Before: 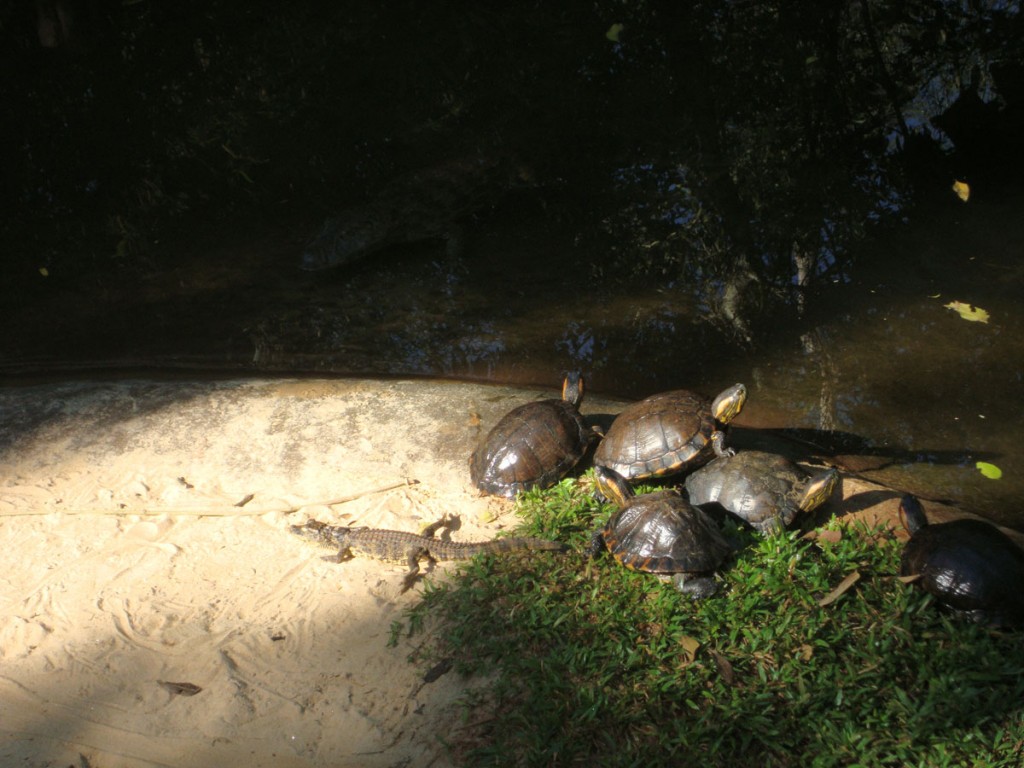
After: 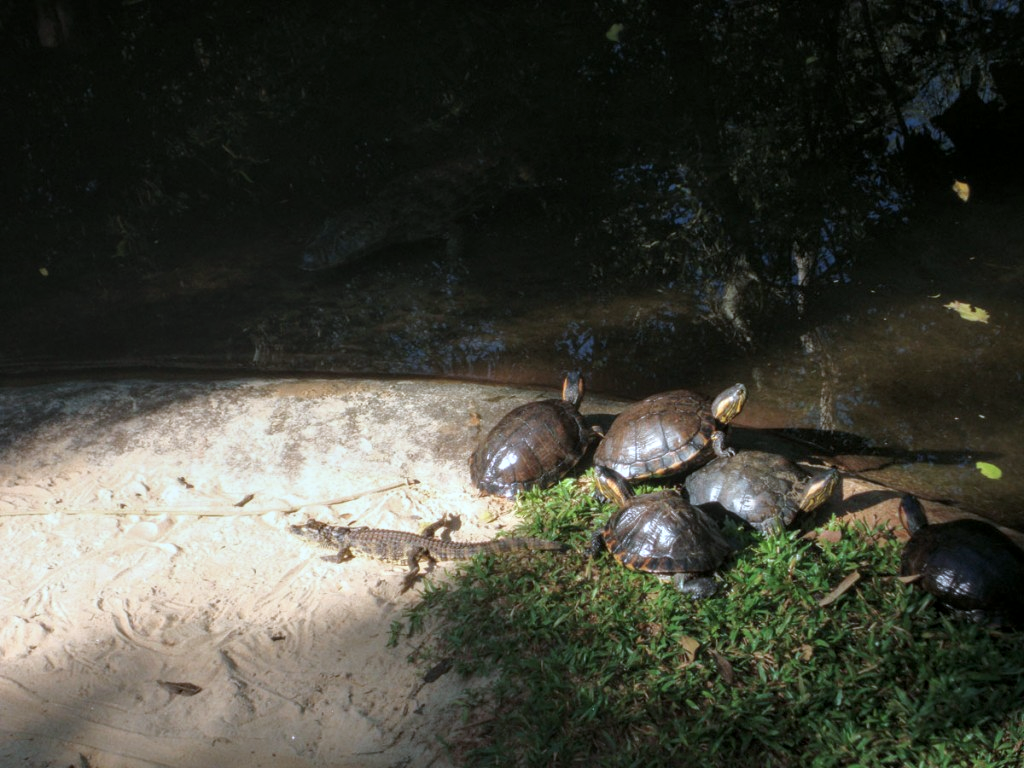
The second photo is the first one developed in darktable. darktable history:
local contrast: on, module defaults
color correction: highlights a* -2.24, highlights b* -18.1
